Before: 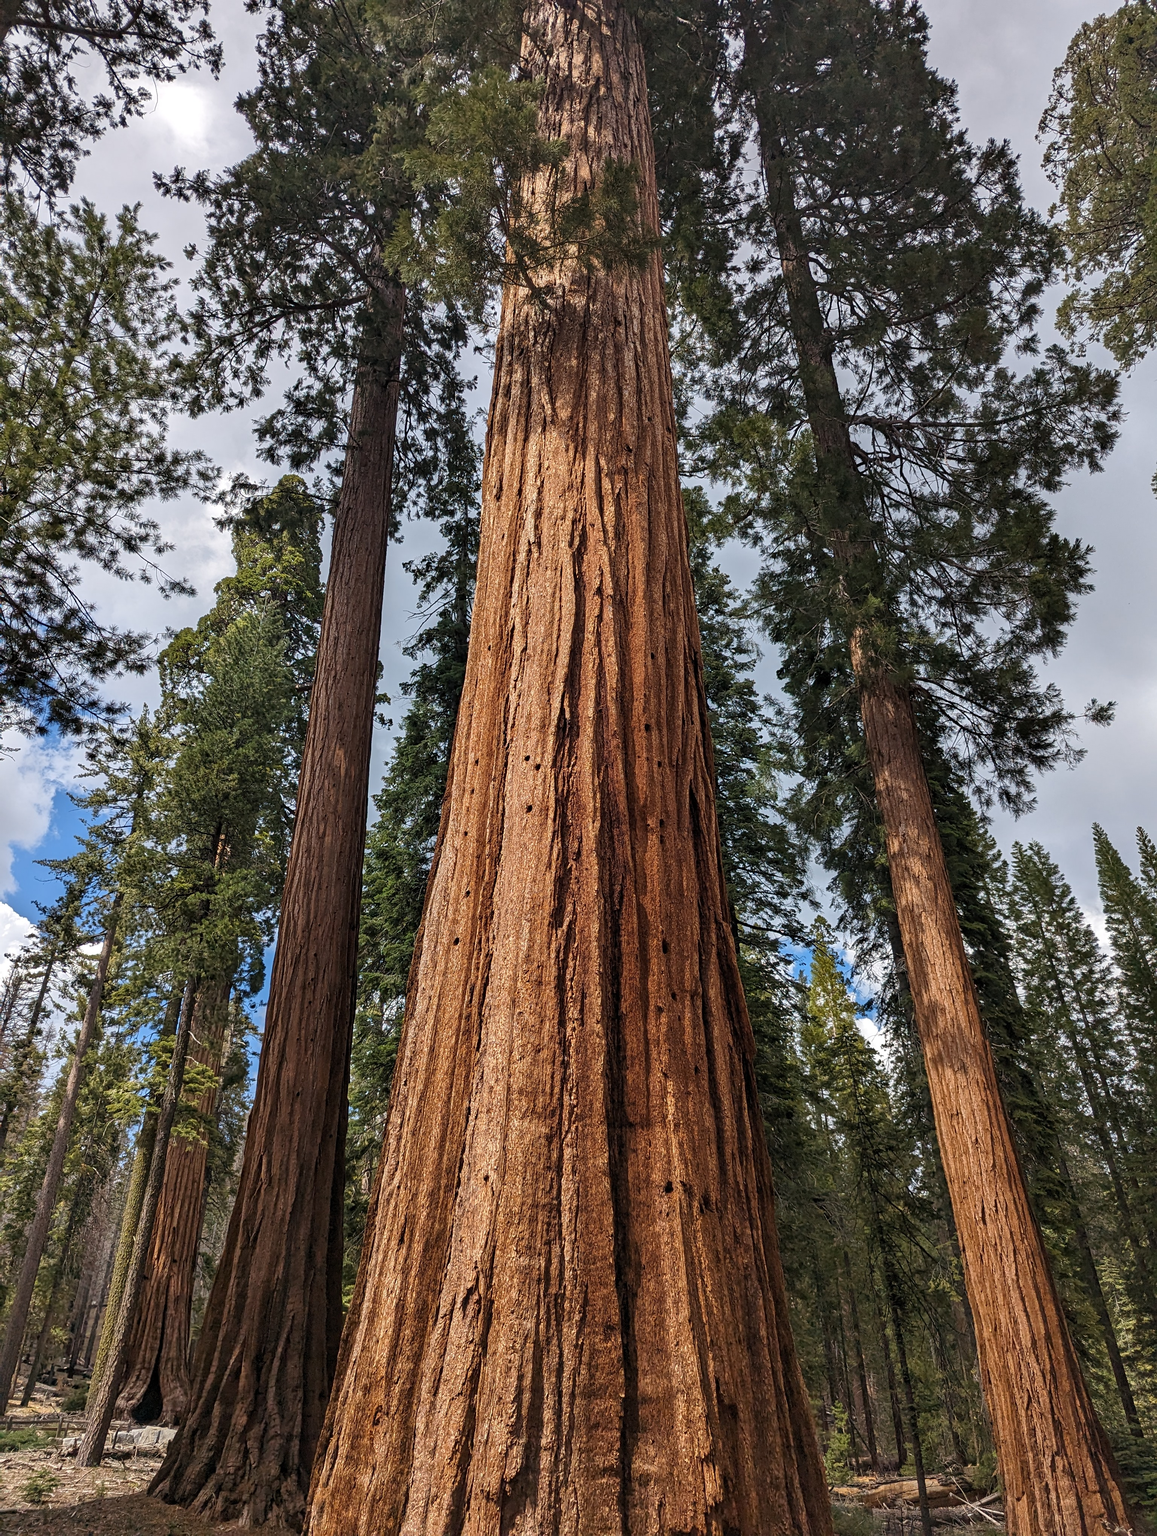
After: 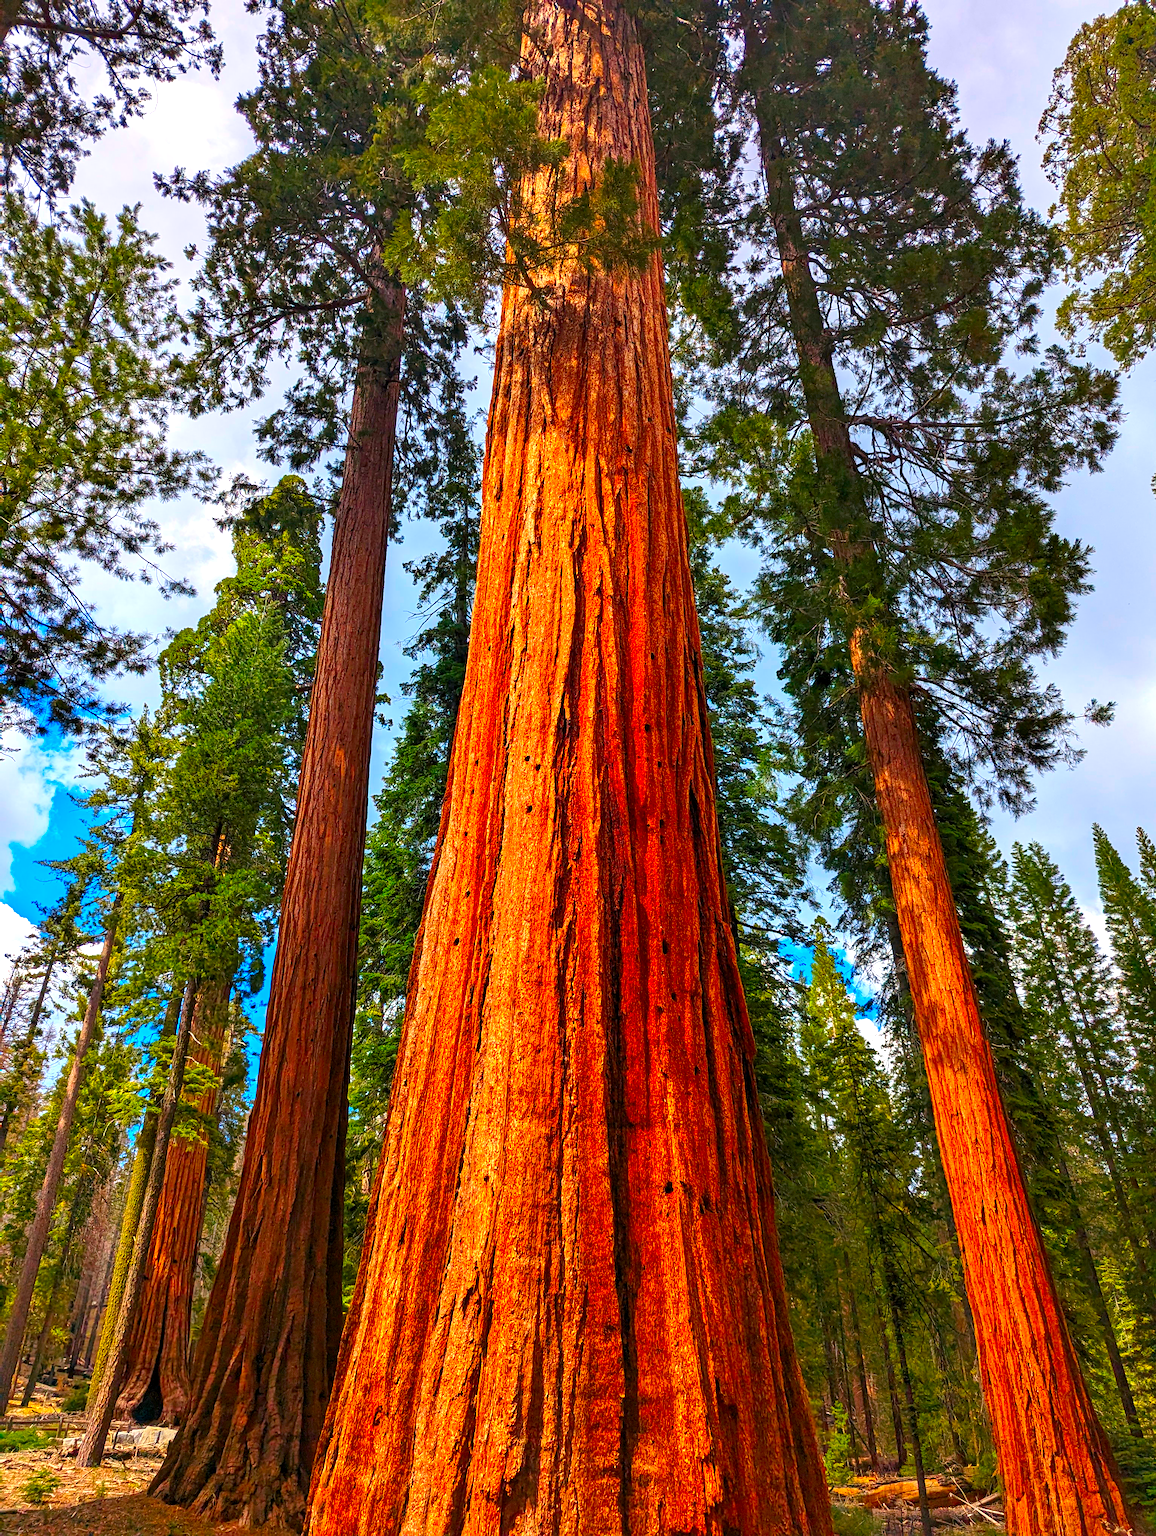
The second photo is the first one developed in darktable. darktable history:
exposure: black level correction 0.001, exposure 0.499 EV, compensate highlight preservation false
color correction: highlights b* 0.039, saturation 2.96
